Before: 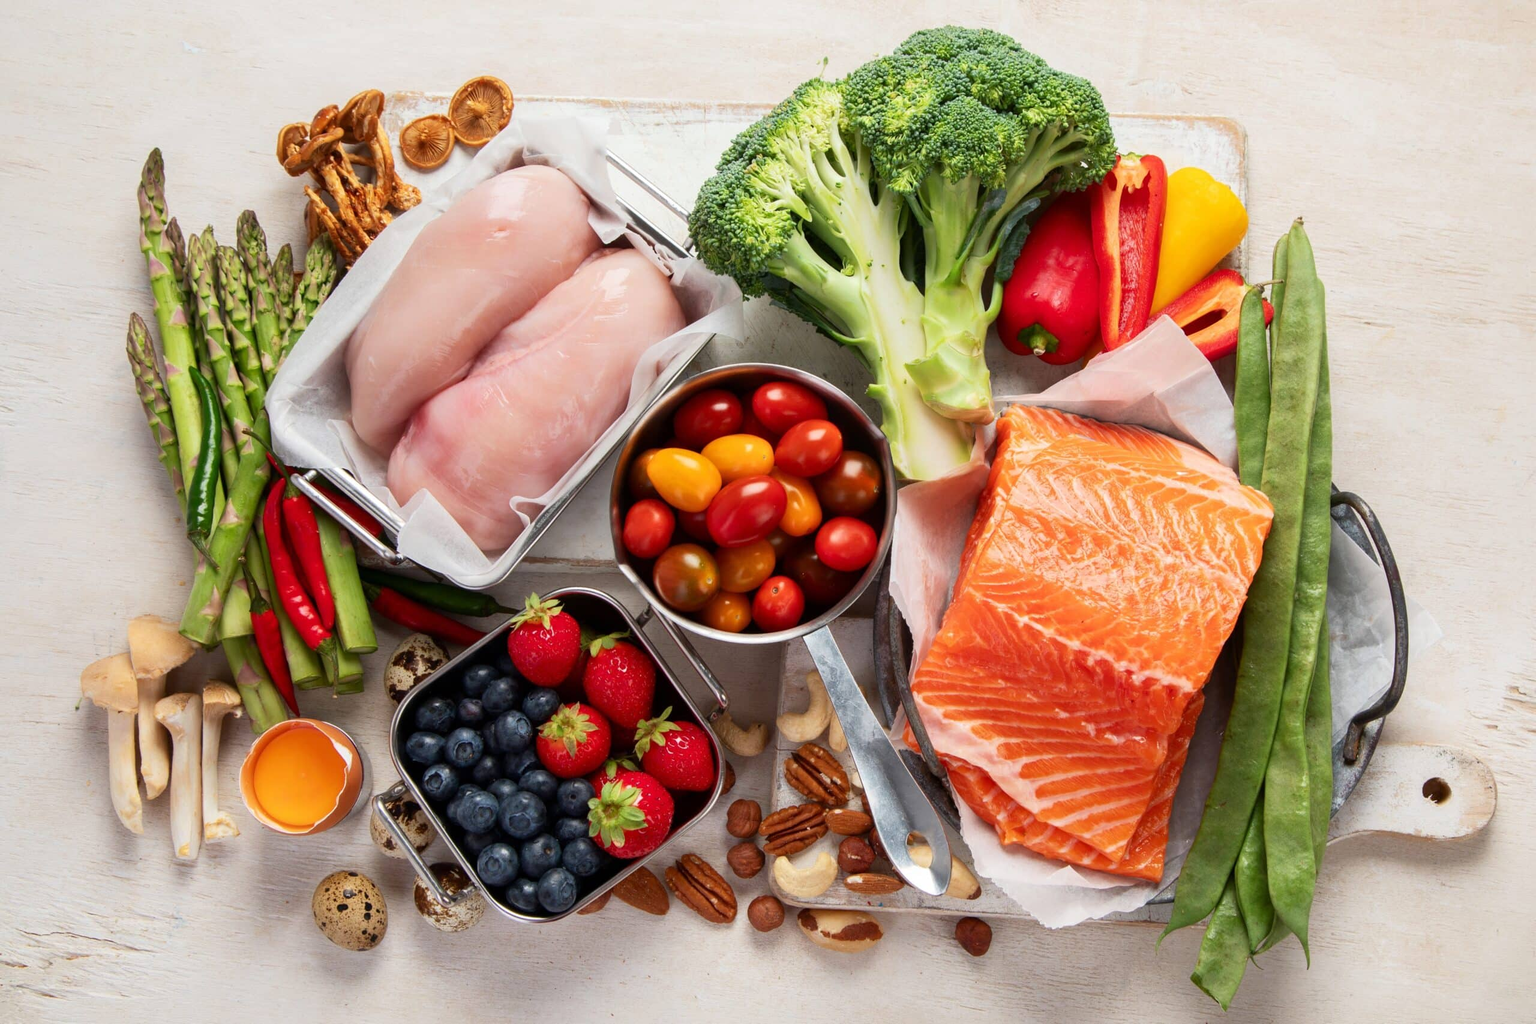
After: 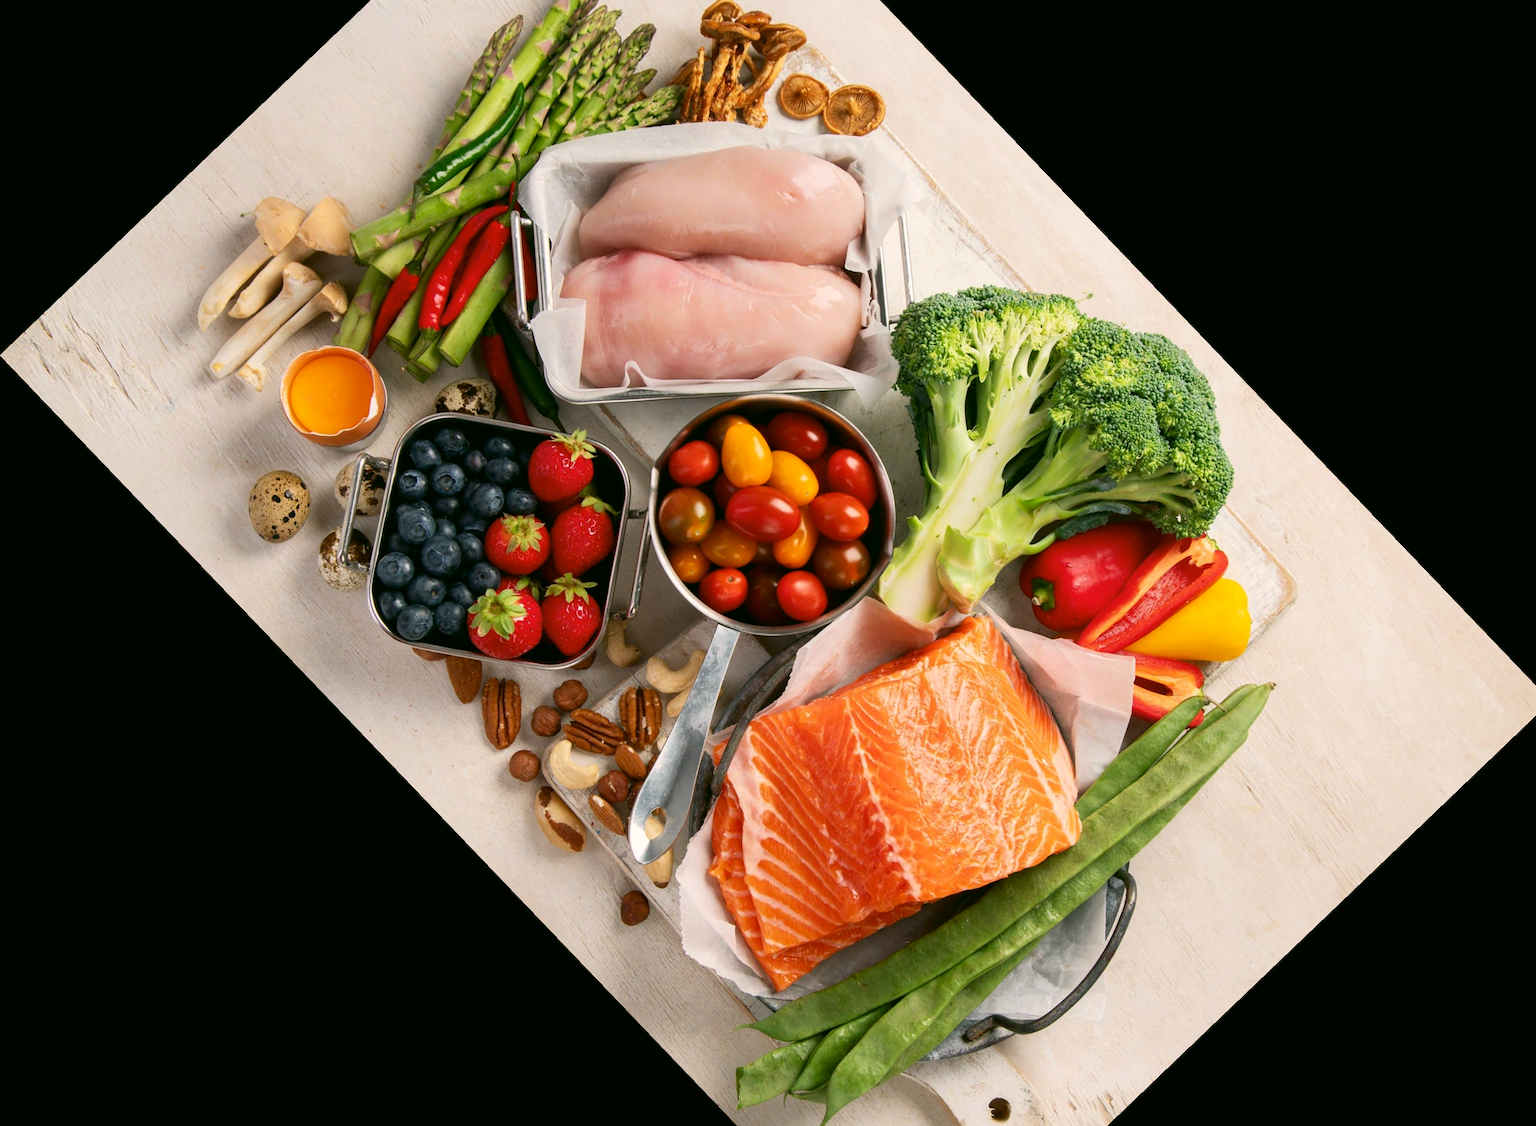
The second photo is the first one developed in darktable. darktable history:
color correction: highlights a* 4.02, highlights b* 4.98, shadows a* -7.55, shadows b* 4.98
crop and rotate: angle -46.26°, top 16.234%, right 0.912%, bottom 11.704%
